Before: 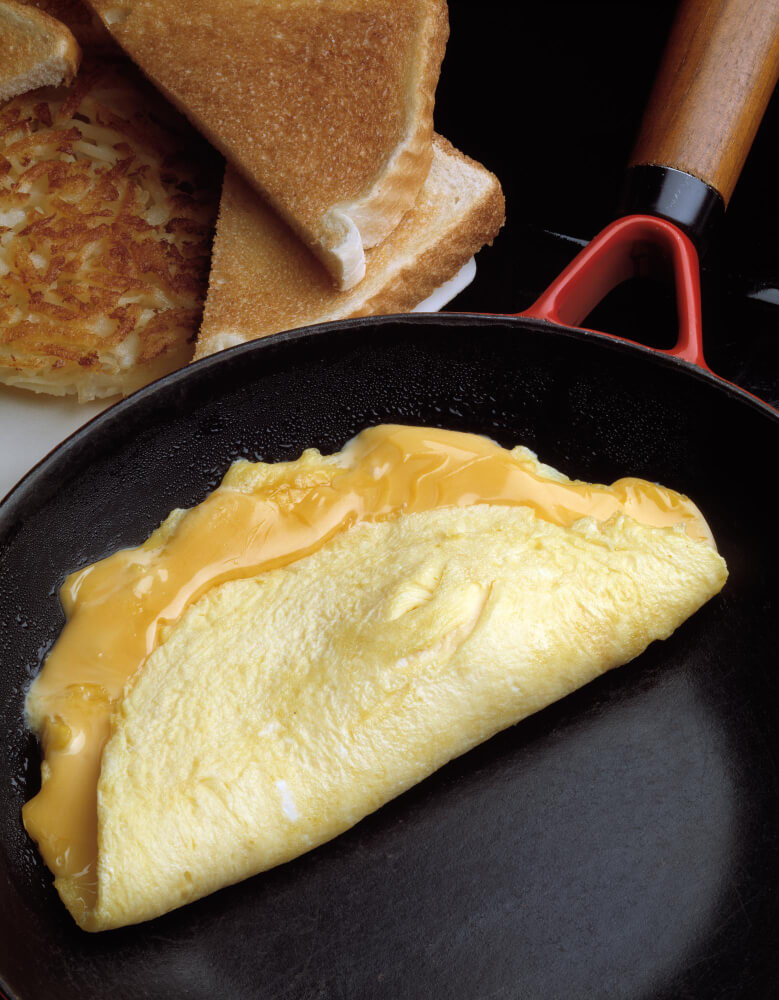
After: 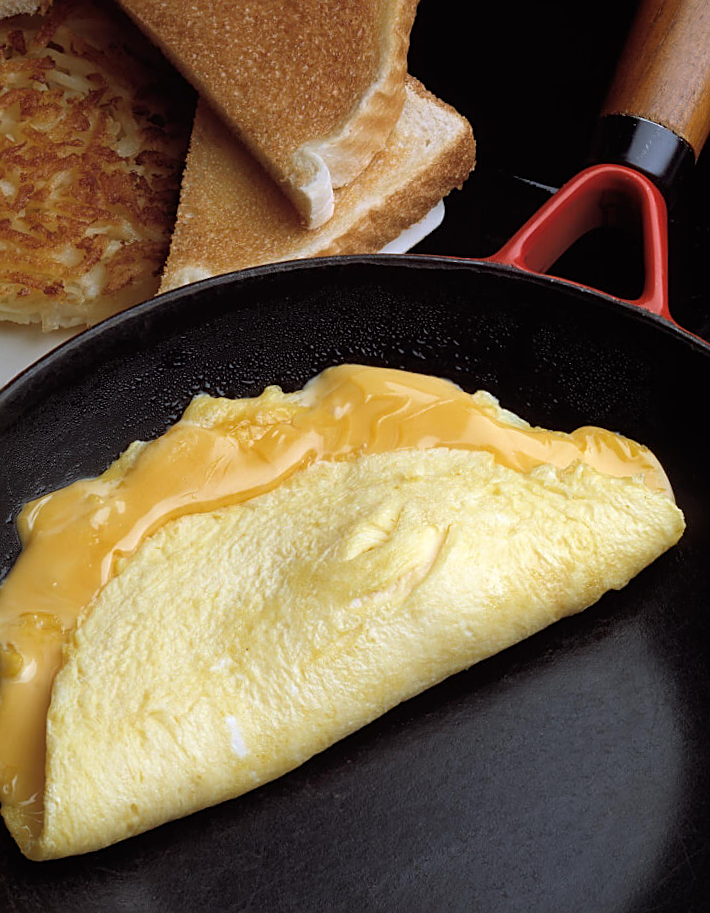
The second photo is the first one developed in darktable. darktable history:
tone equalizer: edges refinement/feathering 500, mask exposure compensation -1.57 EV, preserve details no
sharpen: amount 0.5
crop and rotate: angle -2.09°, left 3.122%, top 4.005%, right 1.511%, bottom 0.463%
